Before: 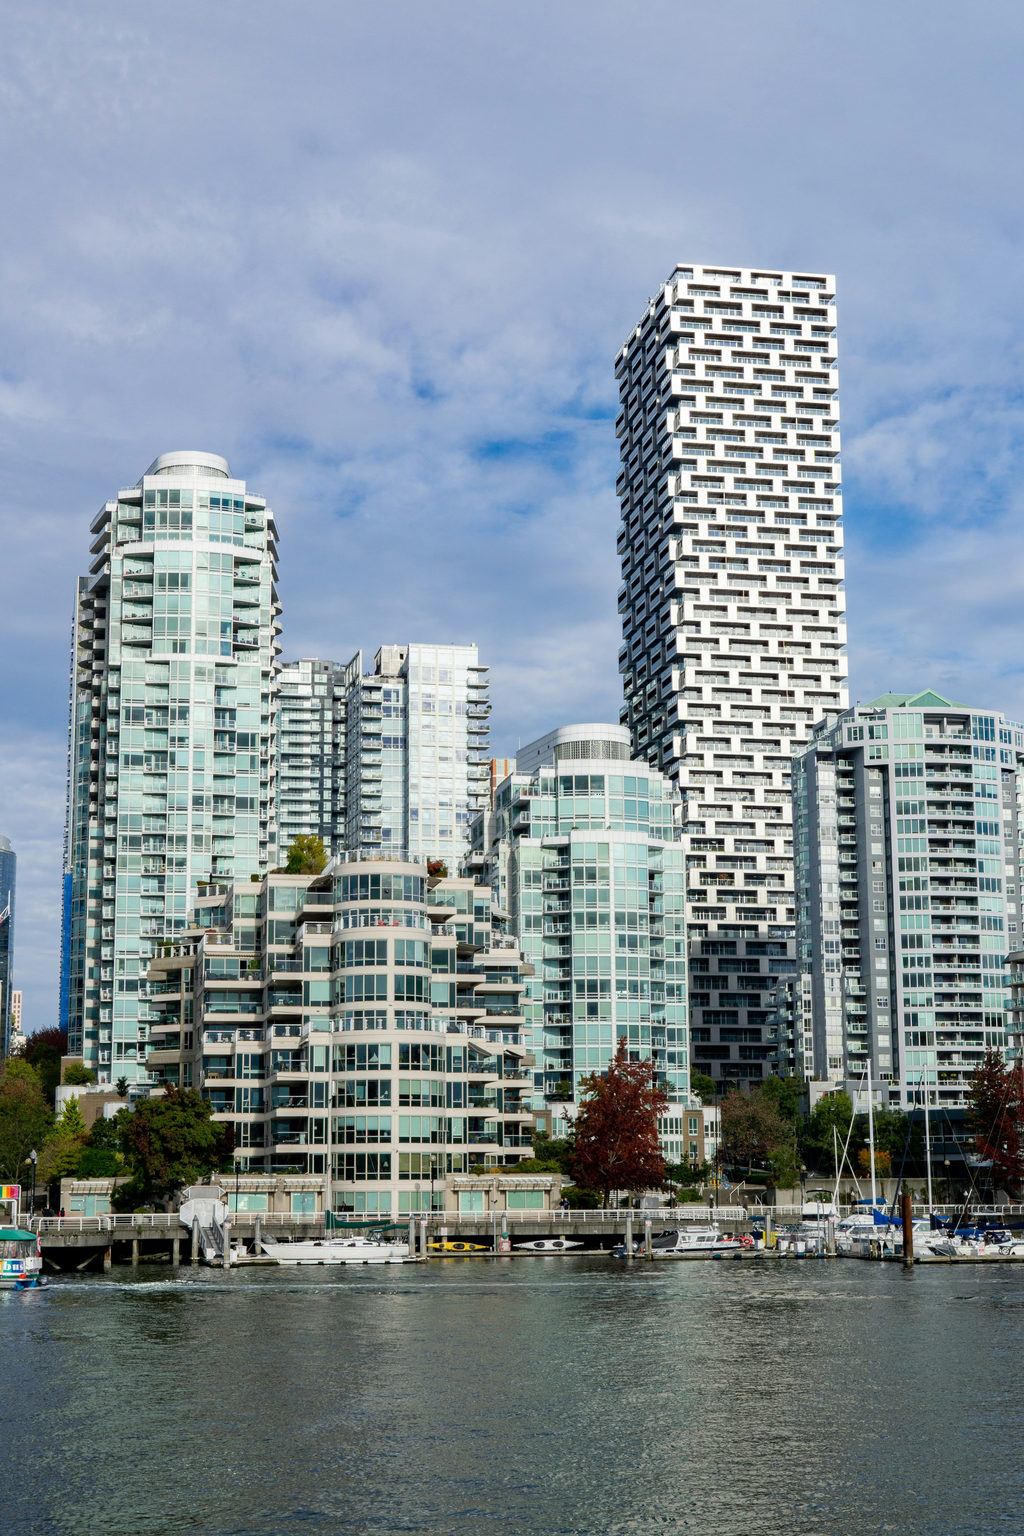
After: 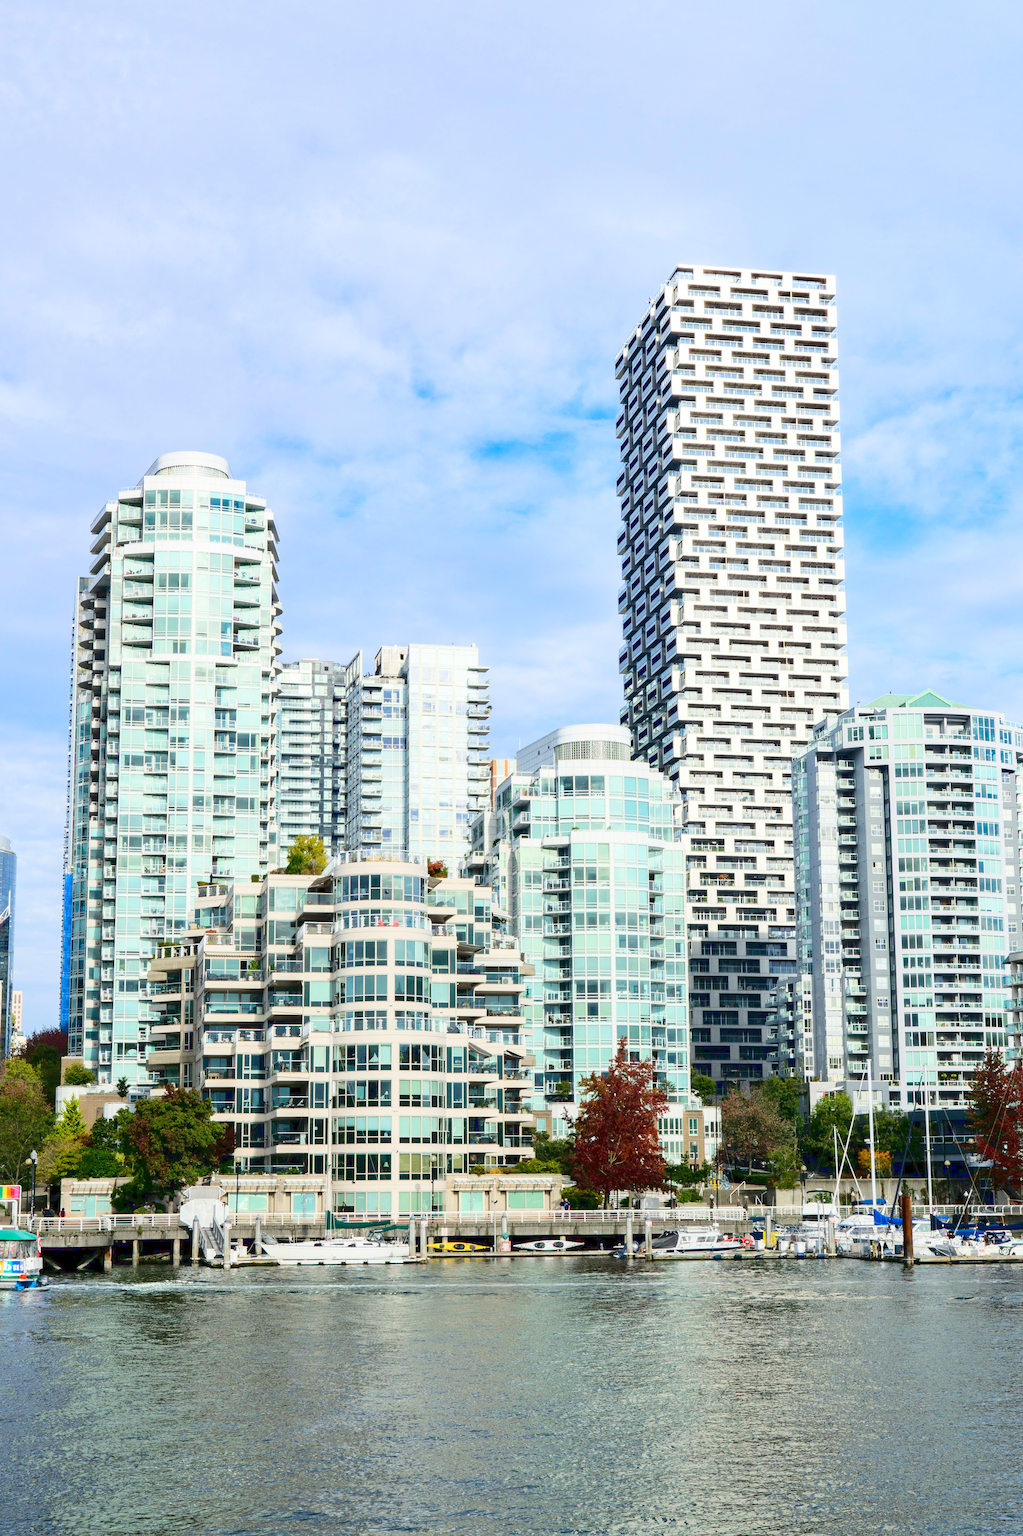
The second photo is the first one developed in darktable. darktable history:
base curve: curves: ch0 [(0, 0.007) (0.028, 0.063) (0.121, 0.311) (0.46, 0.743) (0.859, 0.957) (1, 1)]
